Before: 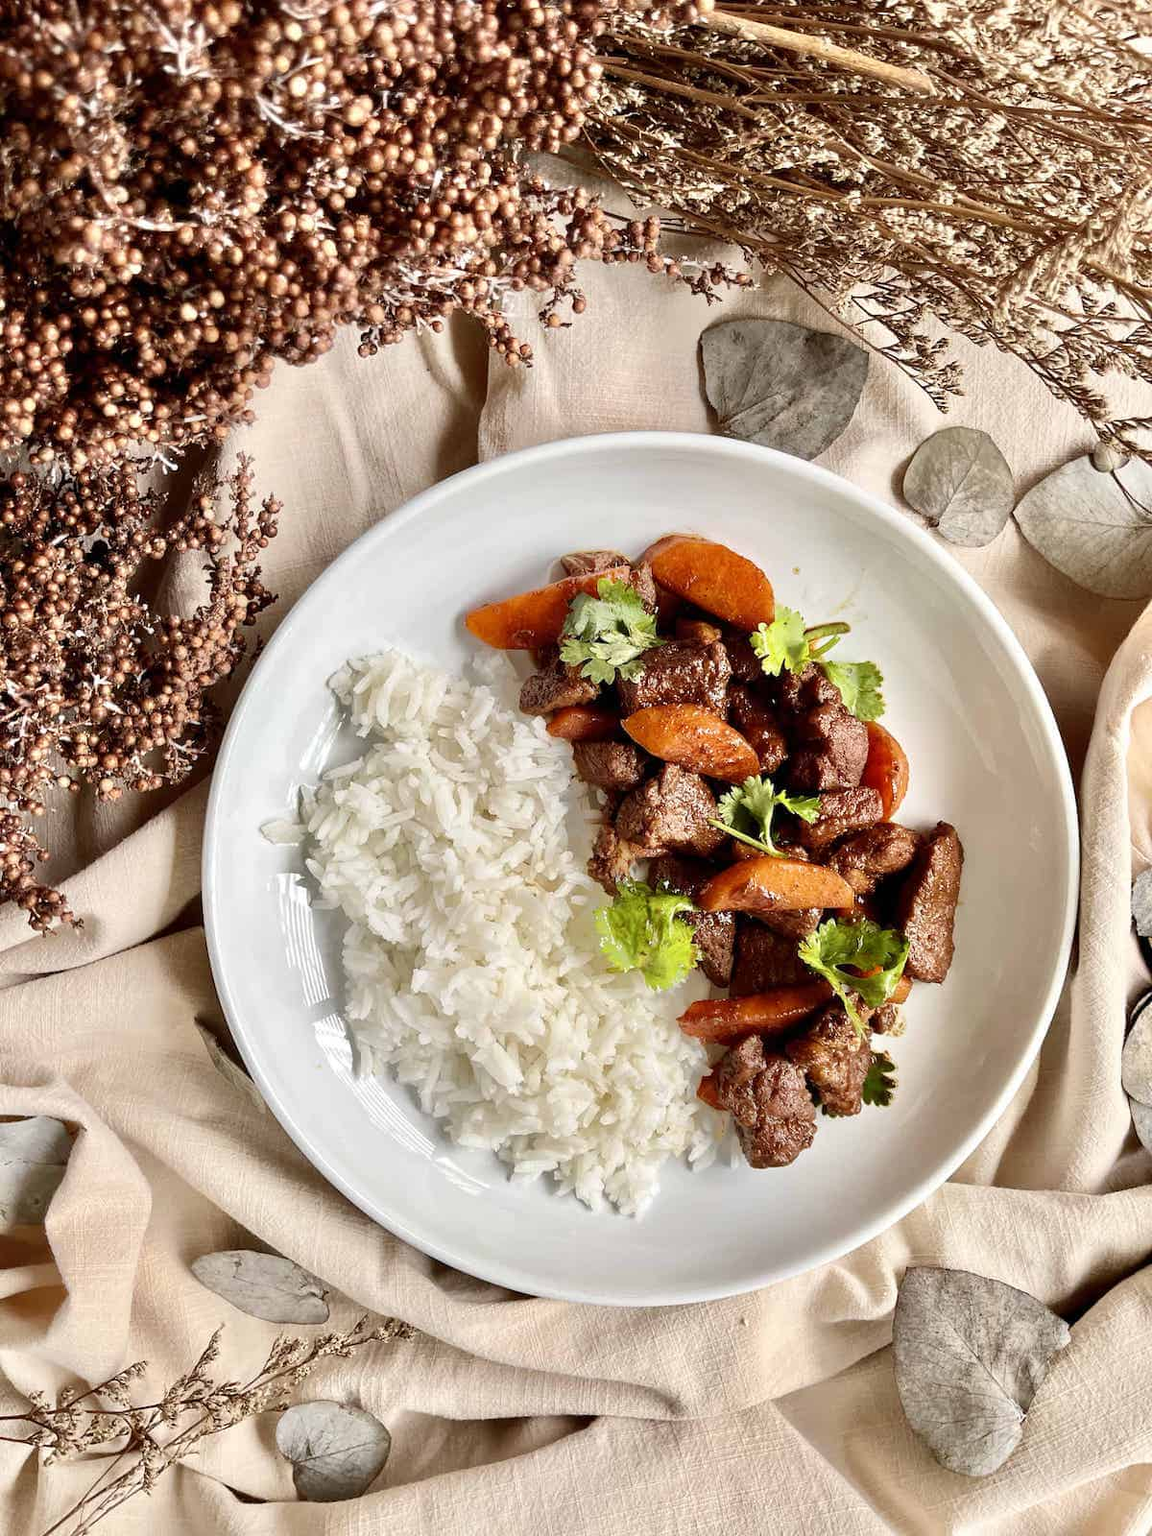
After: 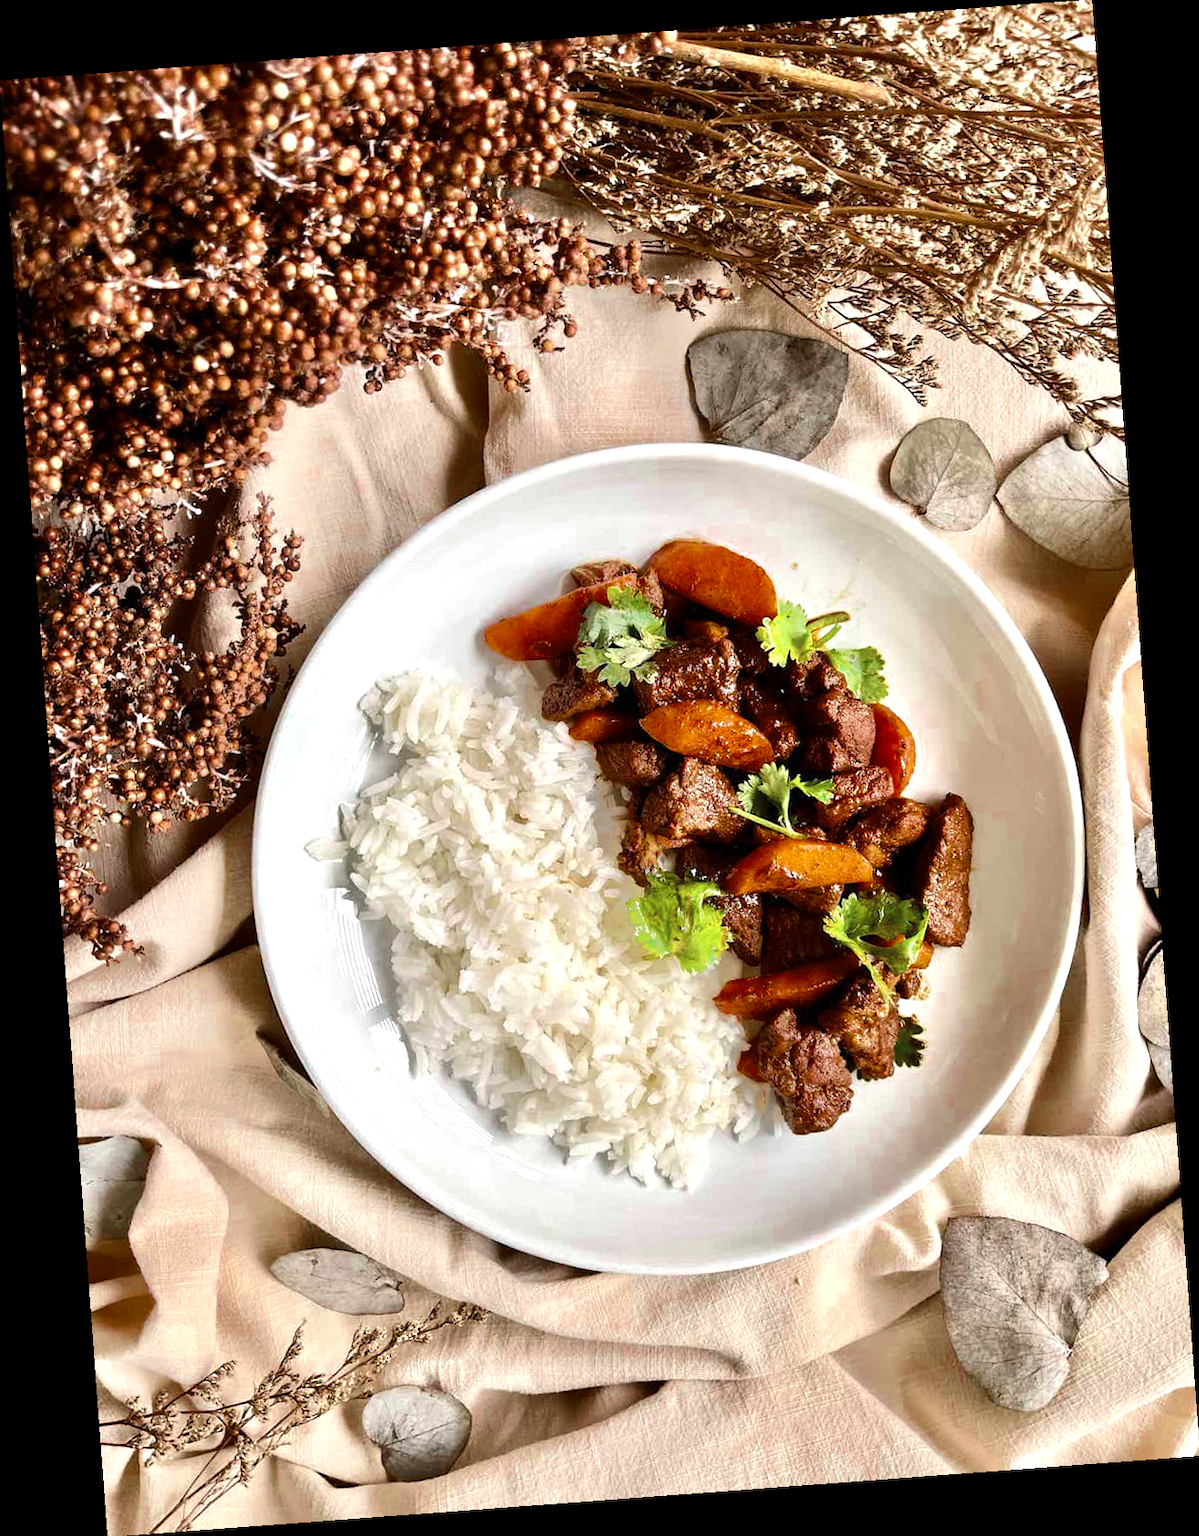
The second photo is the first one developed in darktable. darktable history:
color balance rgb: perceptual saturation grading › global saturation 20%, global vibrance 20%
rotate and perspective: rotation -4.25°, automatic cropping off
color zones: curves: ch0 [(0, 0.5) (0.125, 0.4) (0.25, 0.5) (0.375, 0.4) (0.5, 0.4) (0.625, 0.6) (0.75, 0.6) (0.875, 0.5)]; ch1 [(0, 0.35) (0.125, 0.45) (0.25, 0.35) (0.375, 0.35) (0.5, 0.35) (0.625, 0.35) (0.75, 0.45) (0.875, 0.35)]; ch2 [(0, 0.6) (0.125, 0.5) (0.25, 0.5) (0.375, 0.6) (0.5, 0.6) (0.625, 0.5) (0.75, 0.5) (0.875, 0.5)]
tone equalizer: -8 EV -0.417 EV, -7 EV -0.389 EV, -6 EV -0.333 EV, -5 EV -0.222 EV, -3 EV 0.222 EV, -2 EV 0.333 EV, -1 EV 0.389 EV, +0 EV 0.417 EV, edges refinement/feathering 500, mask exposure compensation -1.57 EV, preserve details no
